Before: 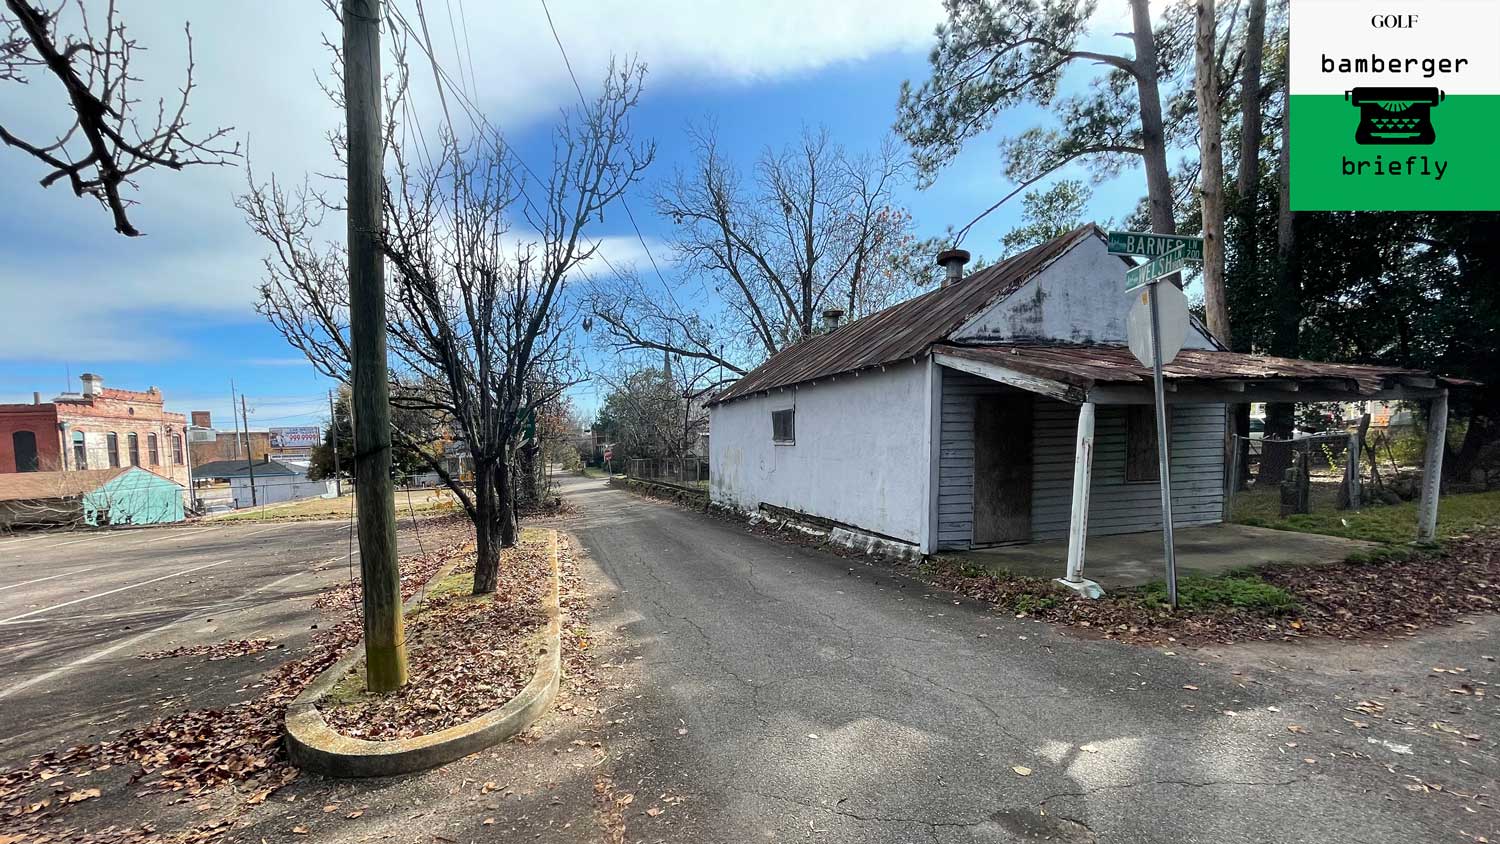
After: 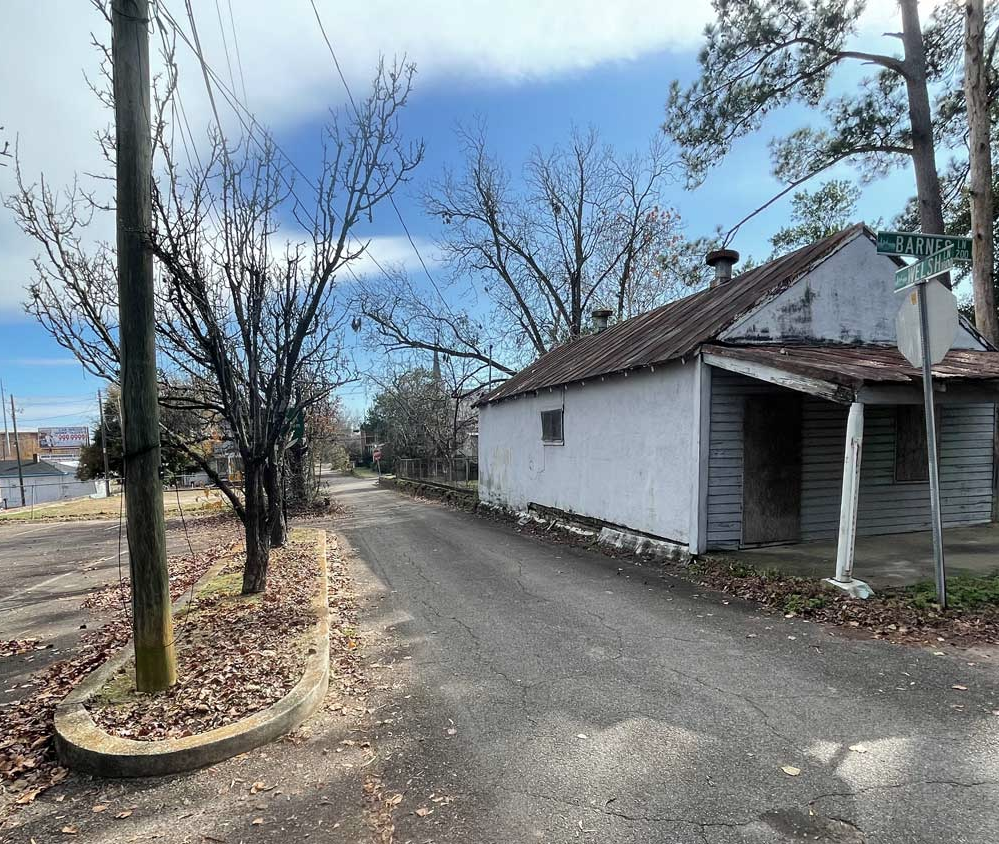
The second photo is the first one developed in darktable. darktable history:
crop: left 15.419%, right 17.914%
color correction: saturation 0.85
white balance: red 1, blue 1
